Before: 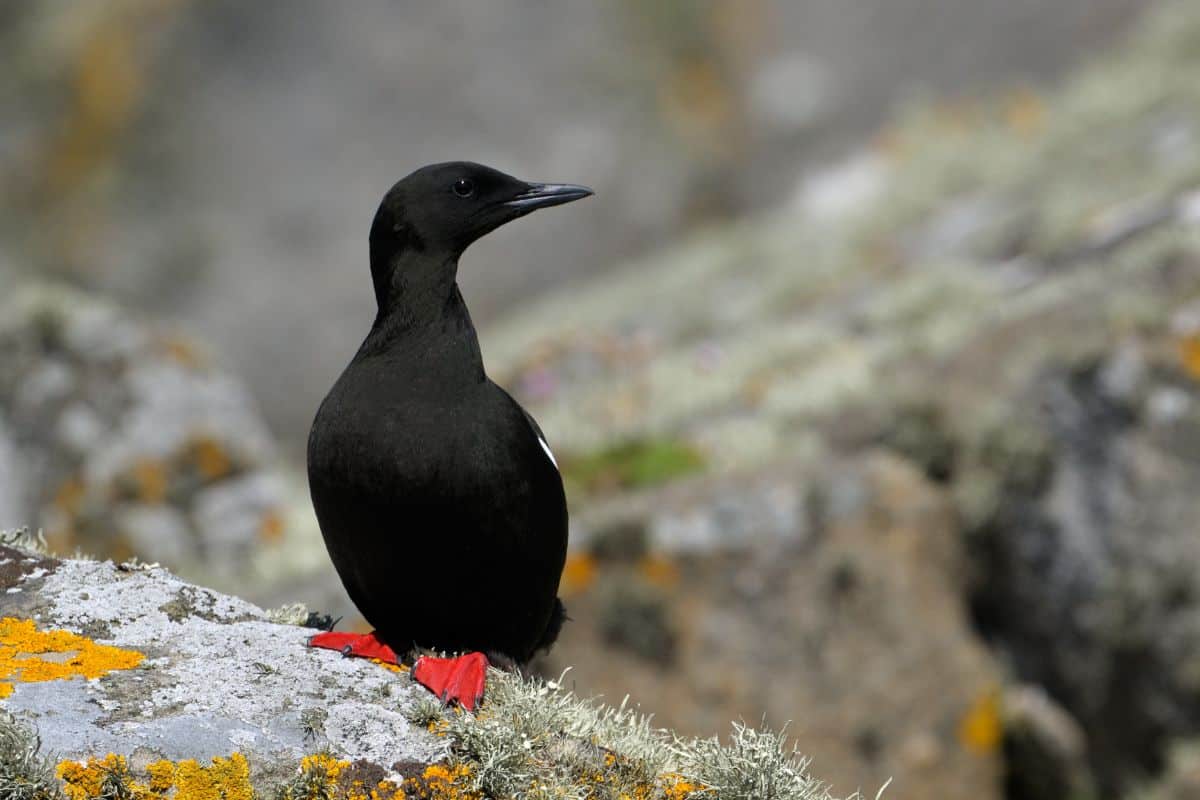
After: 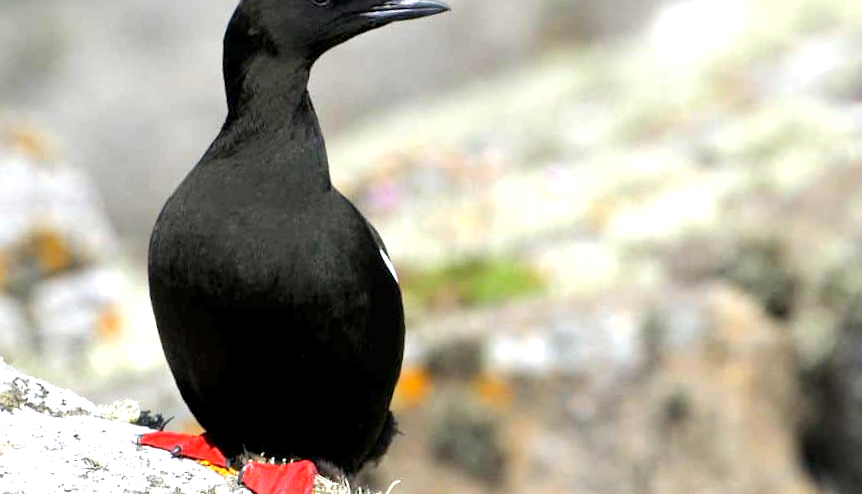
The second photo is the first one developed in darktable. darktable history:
crop and rotate: angle -3.45°, left 9.785%, top 20.717%, right 12.008%, bottom 12.01%
exposure: black level correction 0.001, exposure 1.318 EV, compensate highlight preservation false
